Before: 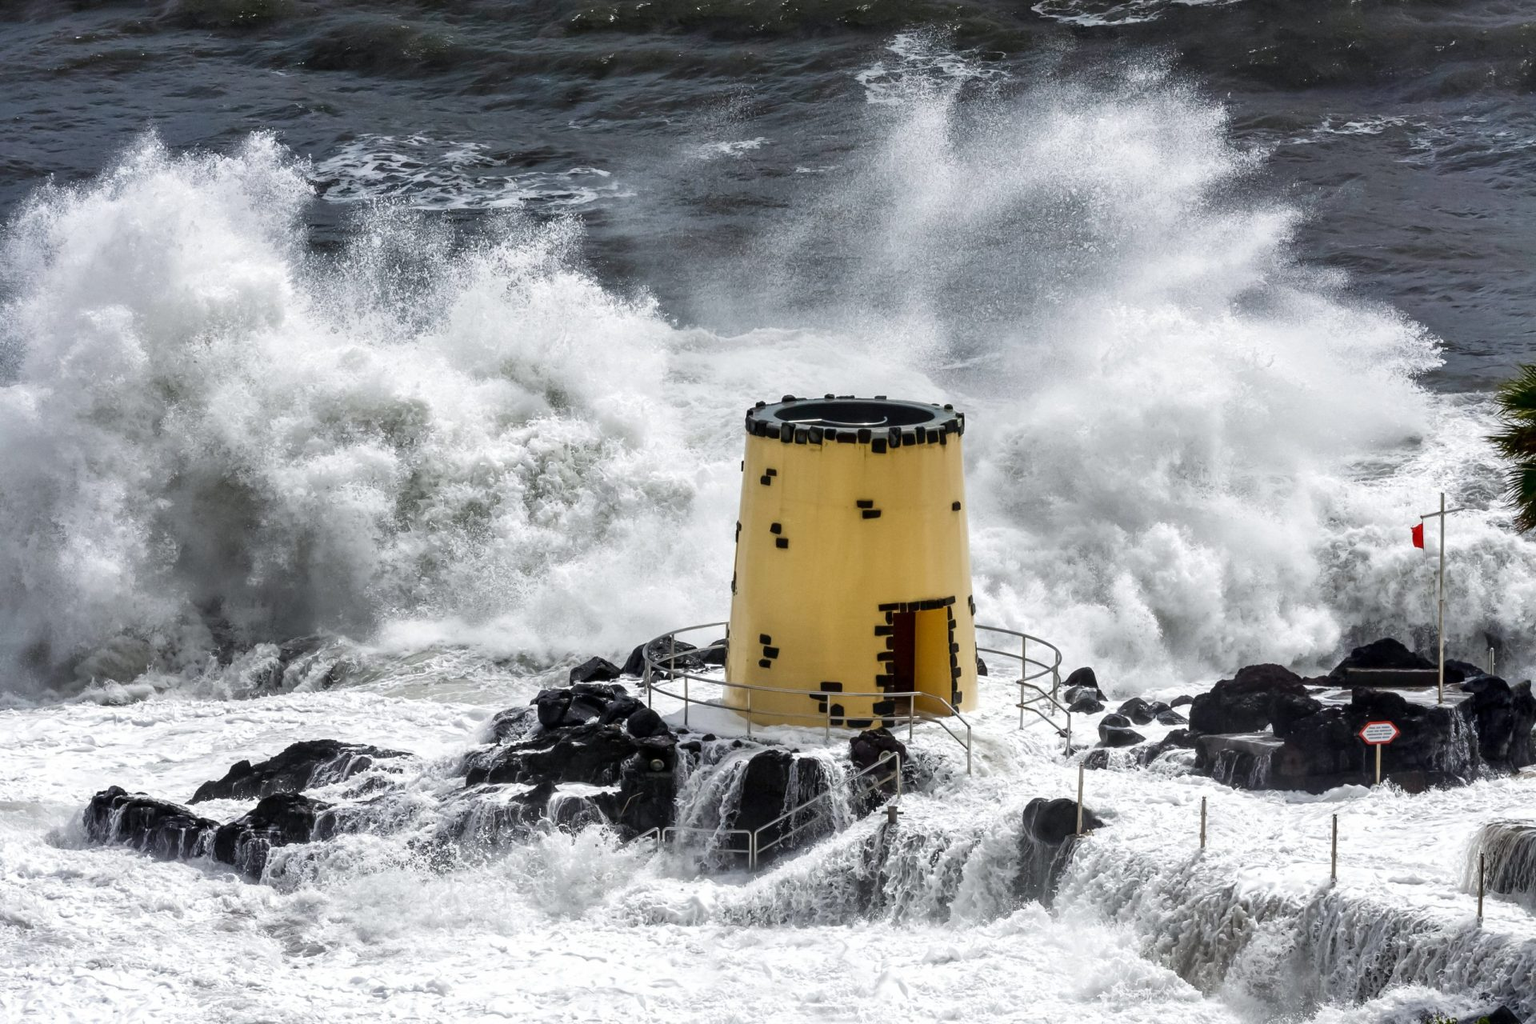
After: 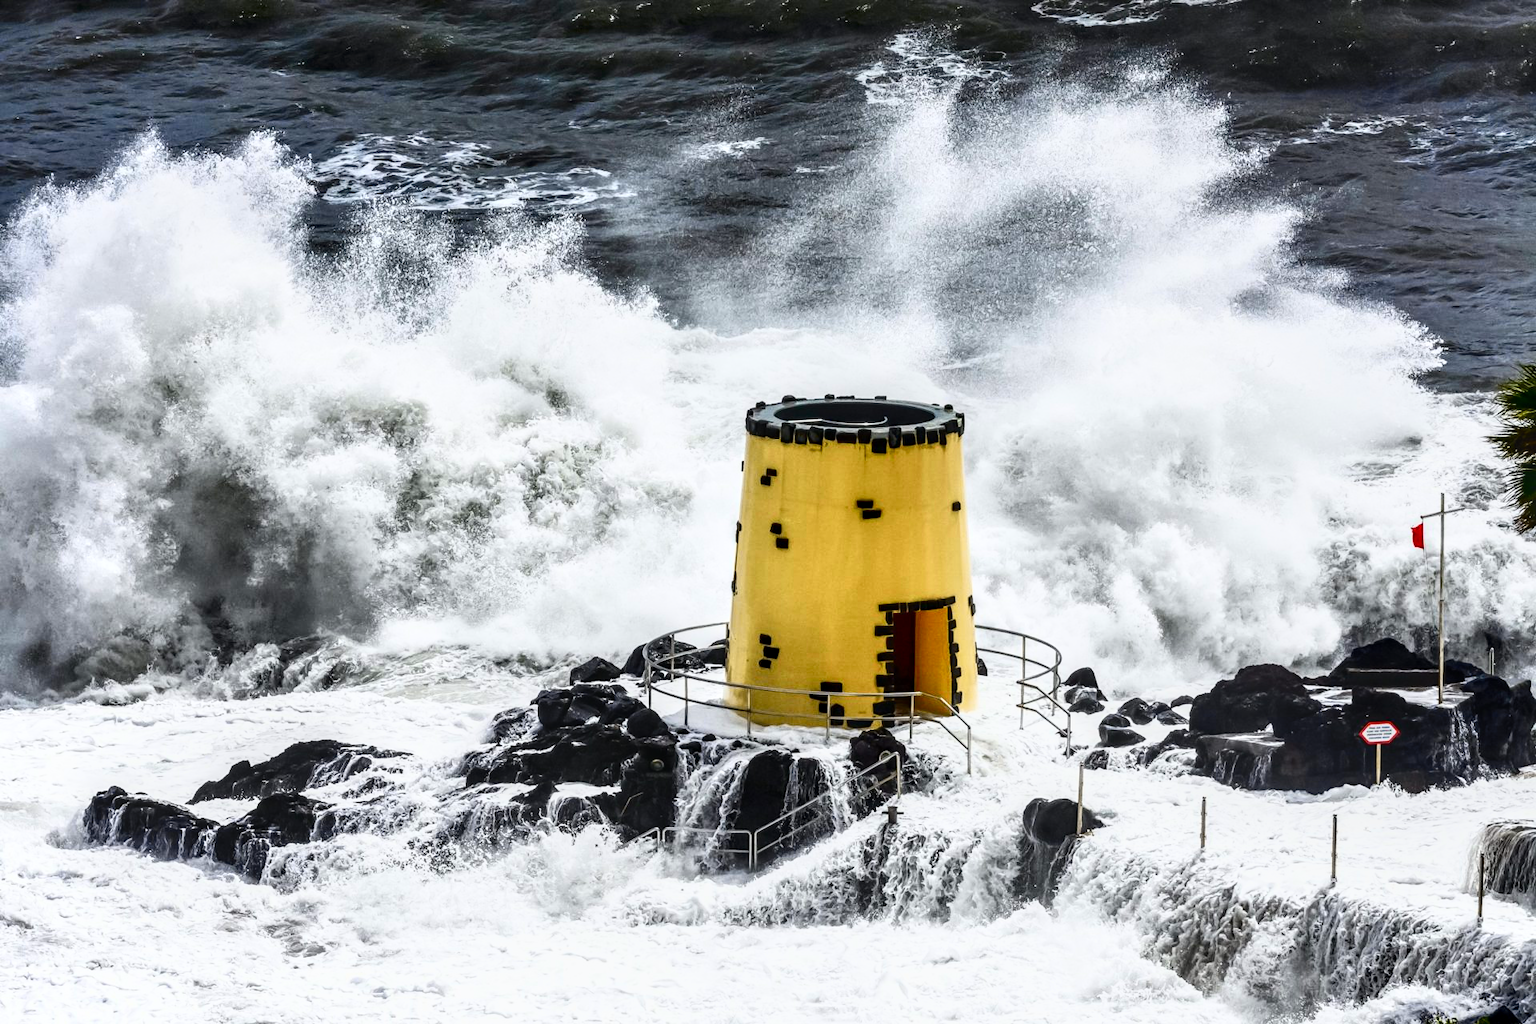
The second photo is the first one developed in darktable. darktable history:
tone curve: curves: ch0 [(0, 0) (0.187, 0.12) (0.384, 0.363) (0.577, 0.681) (0.735, 0.881) (0.864, 0.959) (1, 0.987)]; ch1 [(0, 0) (0.402, 0.36) (0.476, 0.466) (0.501, 0.501) (0.518, 0.514) (0.564, 0.614) (0.614, 0.664) (0.741, 0.829) (1, 1)]; ch2 [(0, 0) (0.429, 0.387) (0.483, 0.481) (0.503, 0.501) (0.522, 0.533) (0.564, 0.605) (0.615, 0.697) (0.702, 0.774) (1, 0.895)], color space Lab, independent channels, preserve colors none
local contrast: detail 130%
